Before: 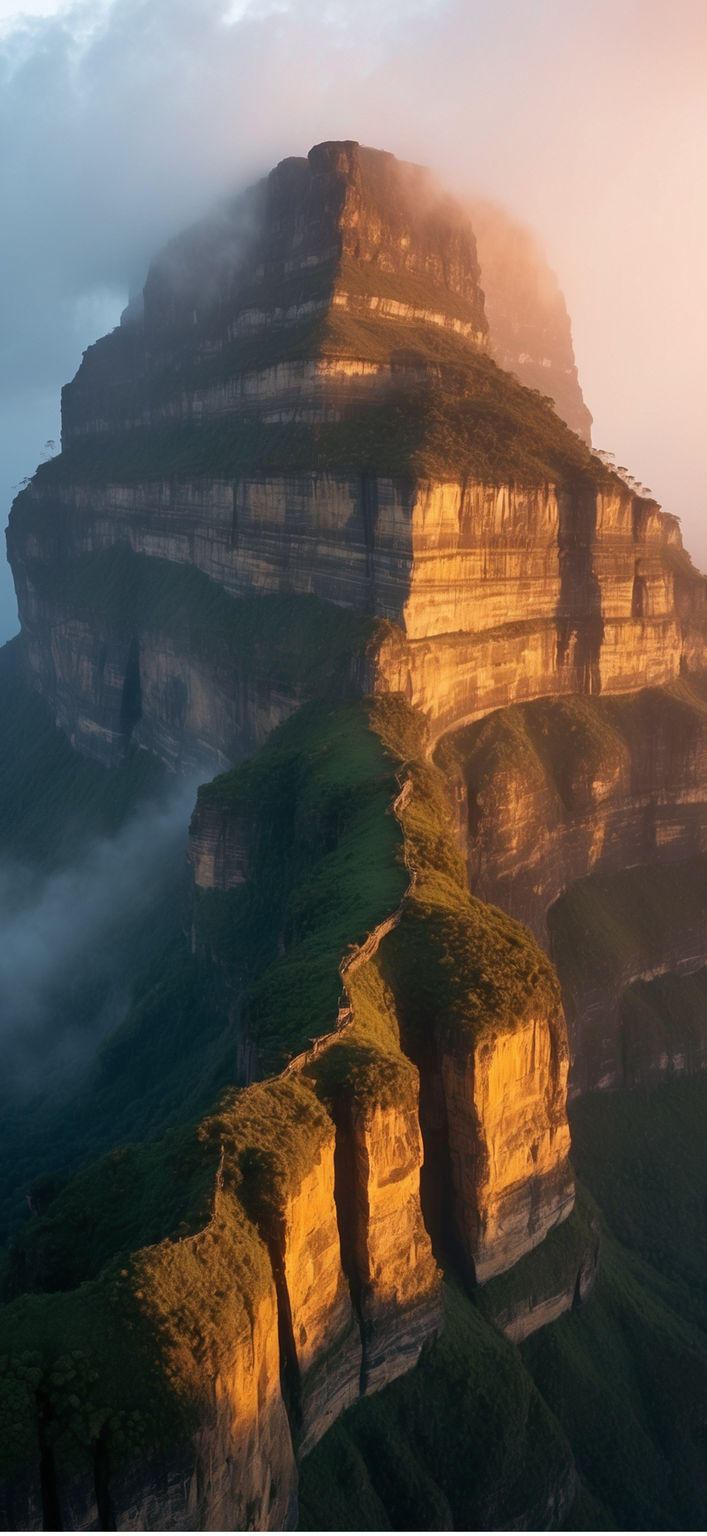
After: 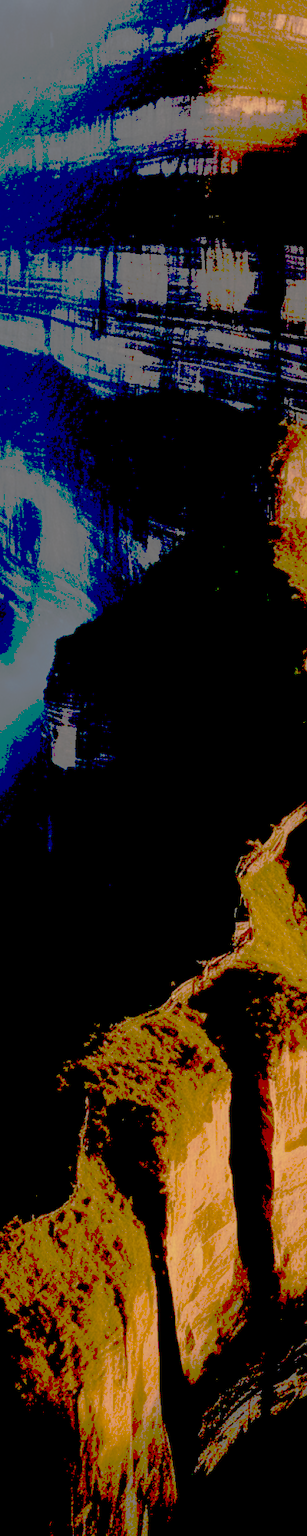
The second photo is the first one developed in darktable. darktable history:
exposure: black level correction 0.055, exposure -0.034 EV, compensate highlight preservation false
crop and rotate: left 21.904%, top 18.657%, right 43.929%, bottom 3.007%
tone curve: curves: ch0 [(0, 0) (0.003, 0.453) (0.011, 0.457) (0.025, 0.457) (0.044, 0.463) (0.069, 0.464) (0.1, 0.471) (0.136, 0.475) (0.177, 0.481) (0.224, 0.486) (0.277, 0.496) (0.335, 0.515) (0.399, 0.544) (0.468, 0.577) (0.543, 0.621) (0.623, 0.67) (0.709, 0.73) (0.801, 0.788) (0.898, 0.848) (1, 1)], preserve colors none
